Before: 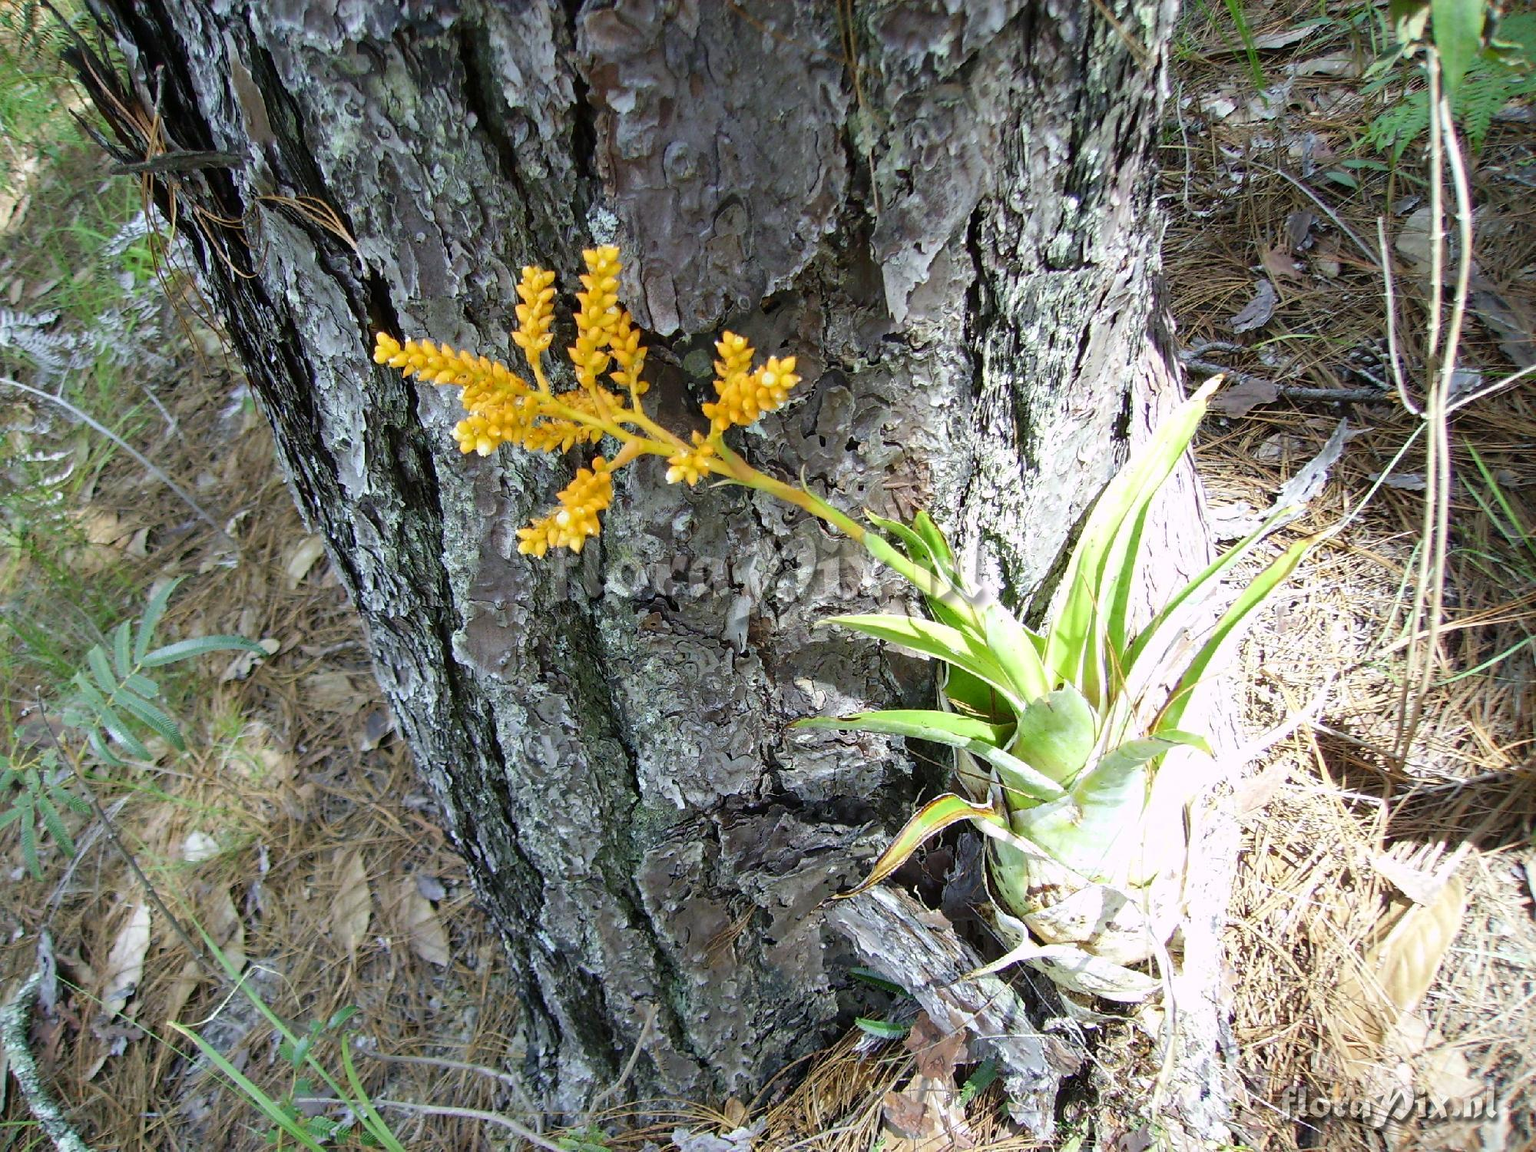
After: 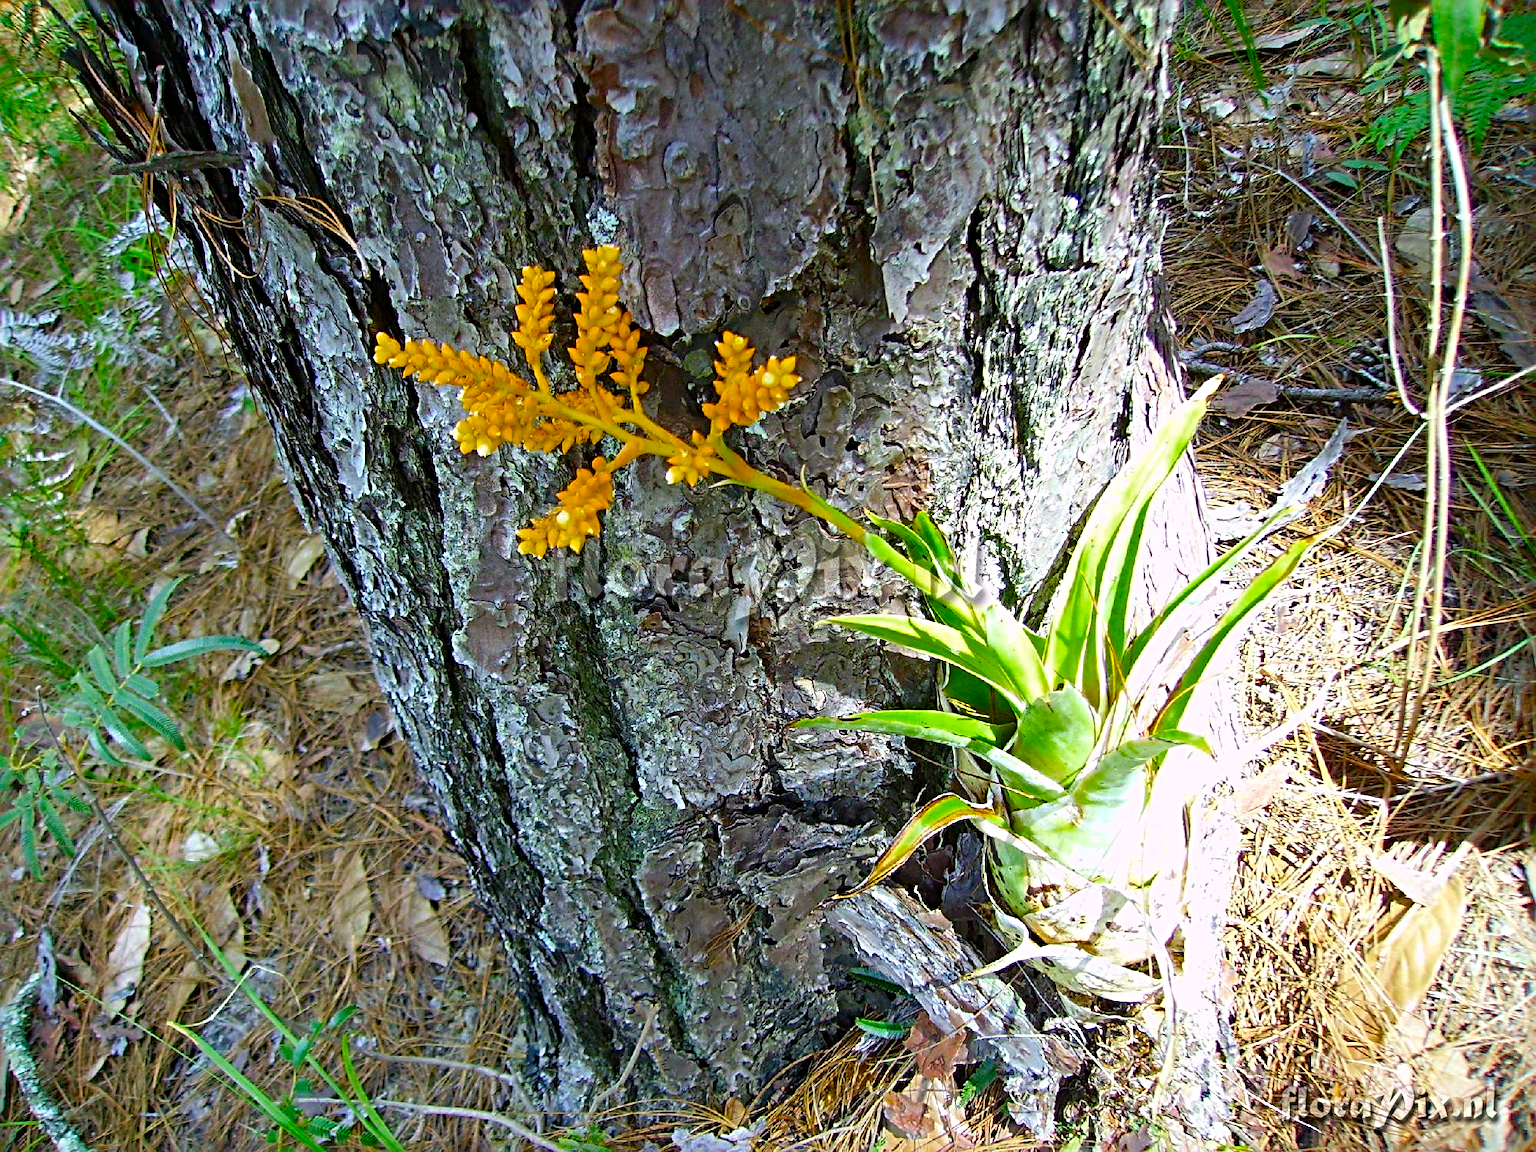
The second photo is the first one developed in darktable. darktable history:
sharpen: radius 4.874
color balance rgb: perceptual saturation grading › global saturation 30.362%, saturation formula JzAzBz (2021)
color correction: highlights b* 0.046, saturation 1.37
